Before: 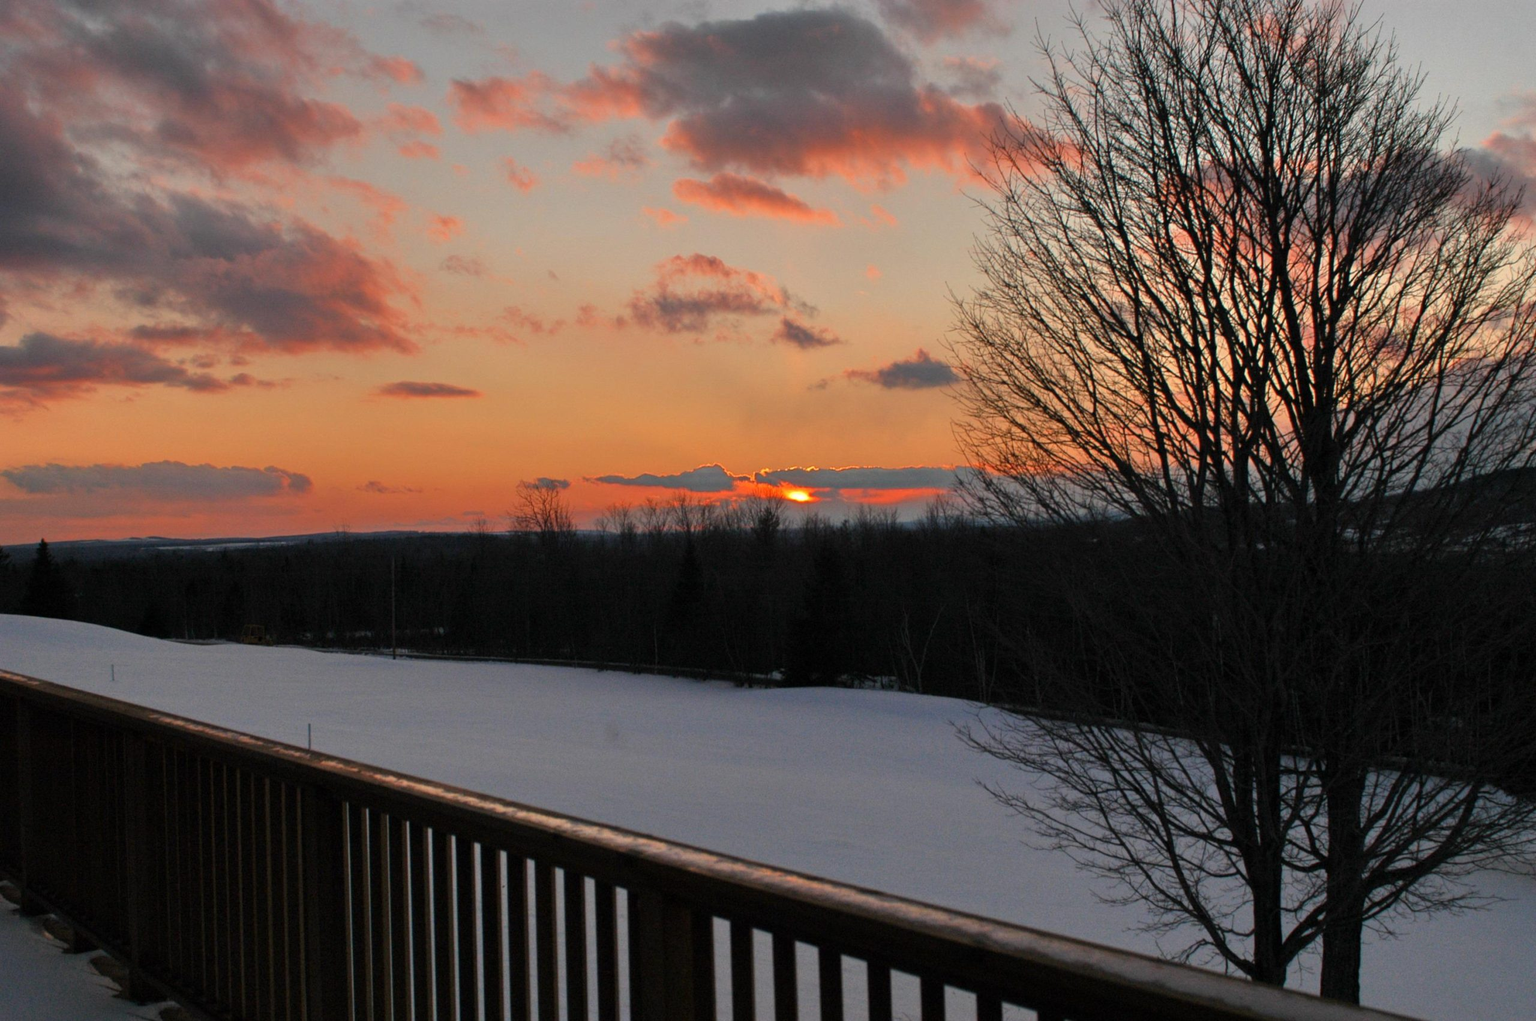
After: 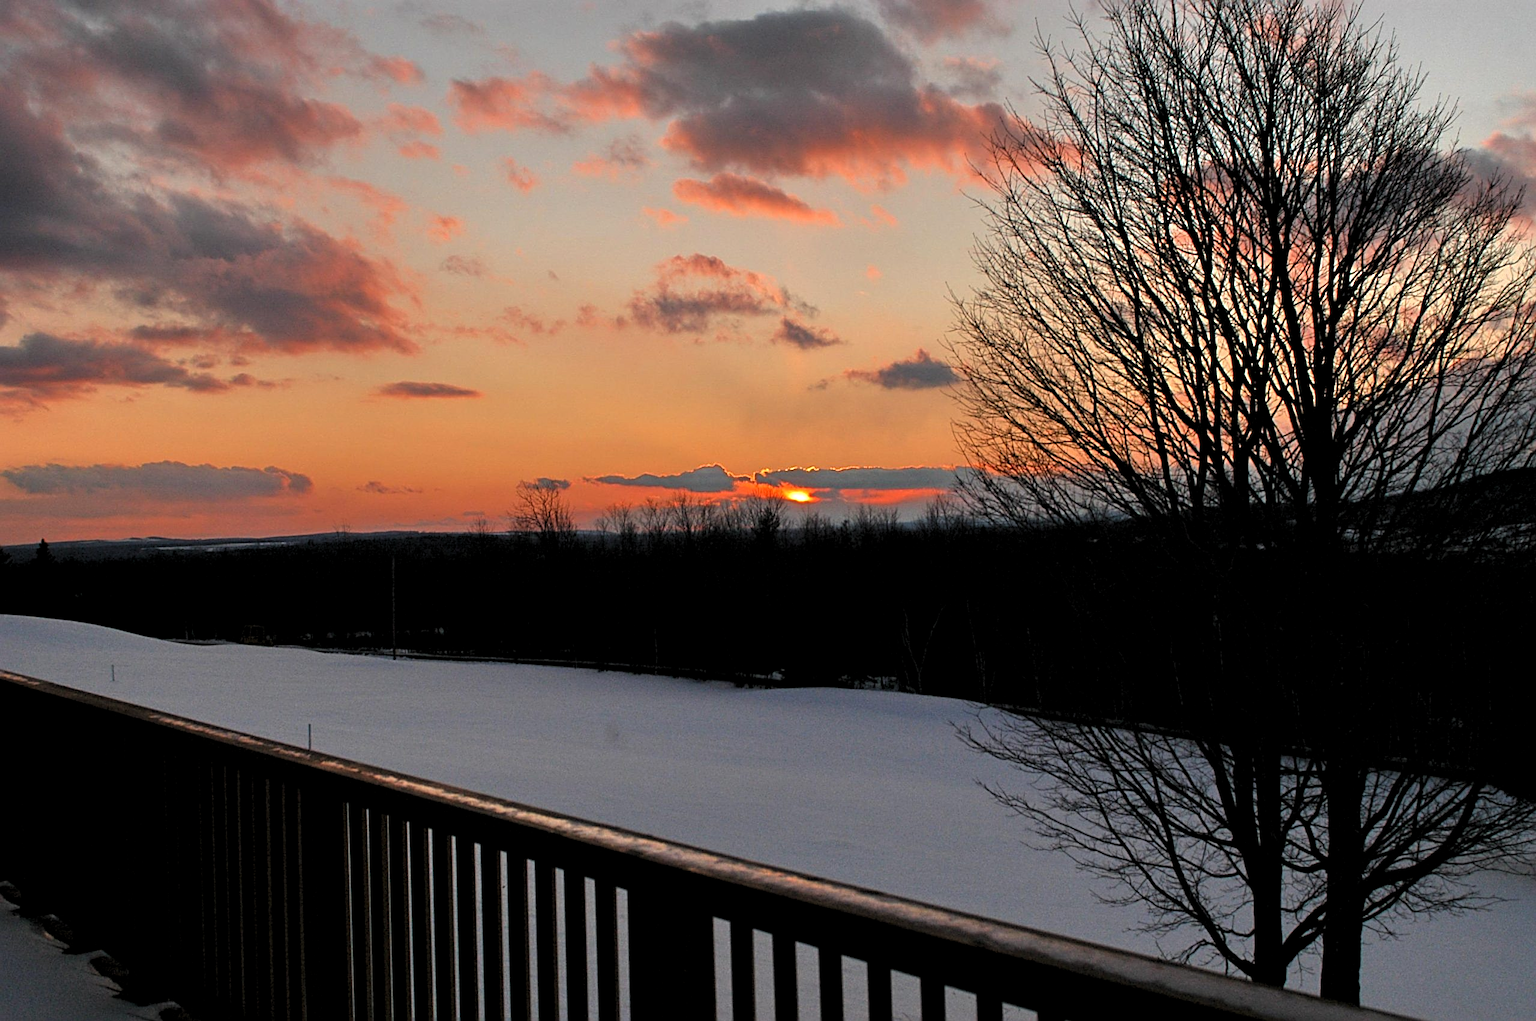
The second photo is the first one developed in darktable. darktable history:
sharpen: radius 2.533, amount 0.627
levels: white 99.92%, levels [0.062, 0.494, 0.925]
